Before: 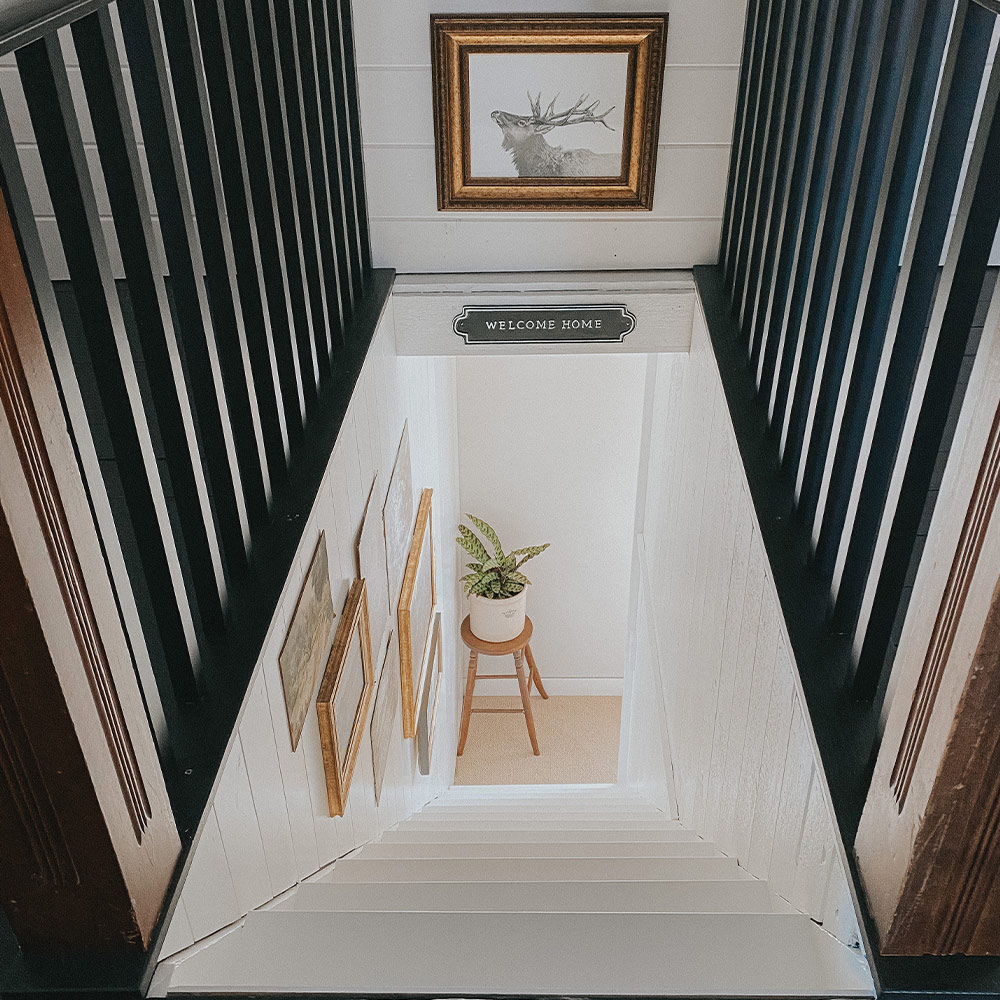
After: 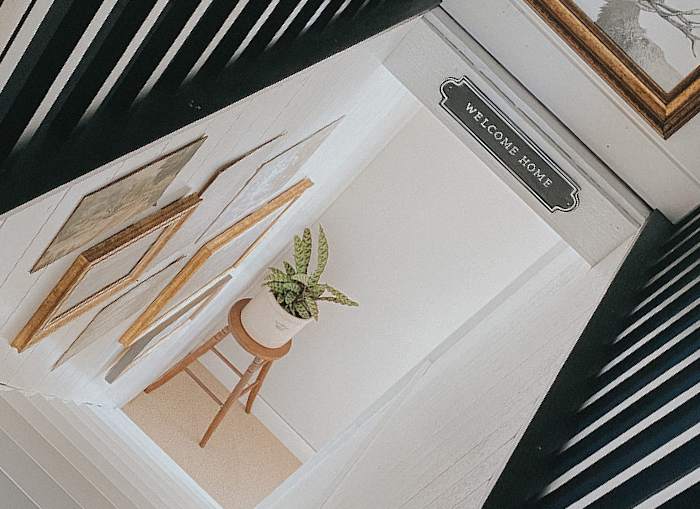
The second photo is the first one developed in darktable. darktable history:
crop and rotate: angle -44.71°, top 16.331%, right 0.994%, bottom 11.625%
